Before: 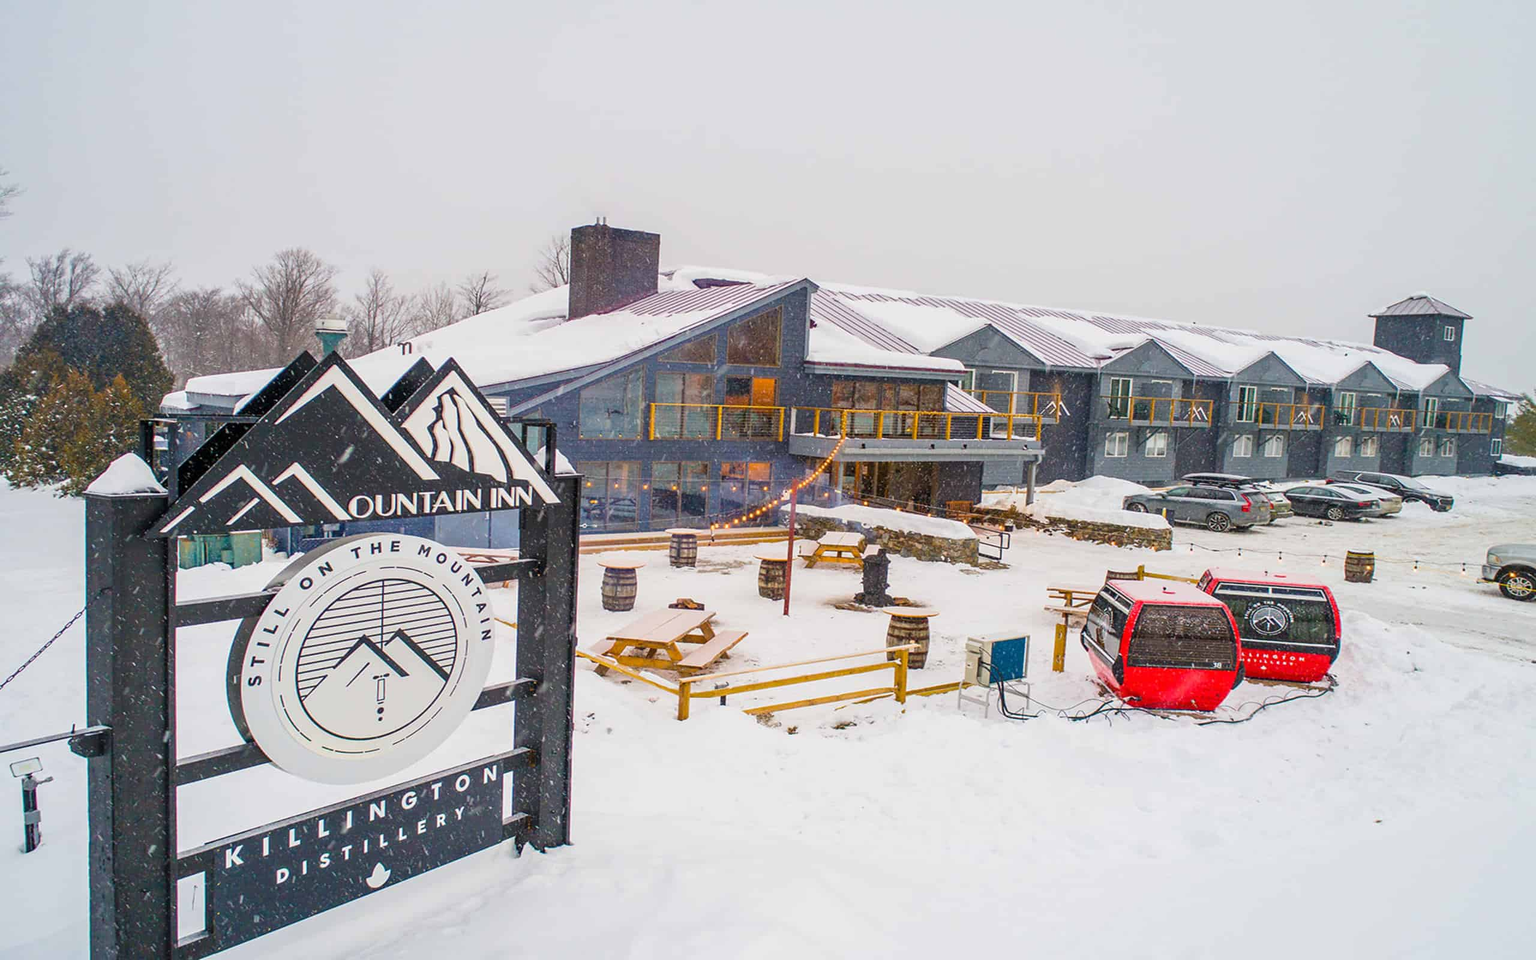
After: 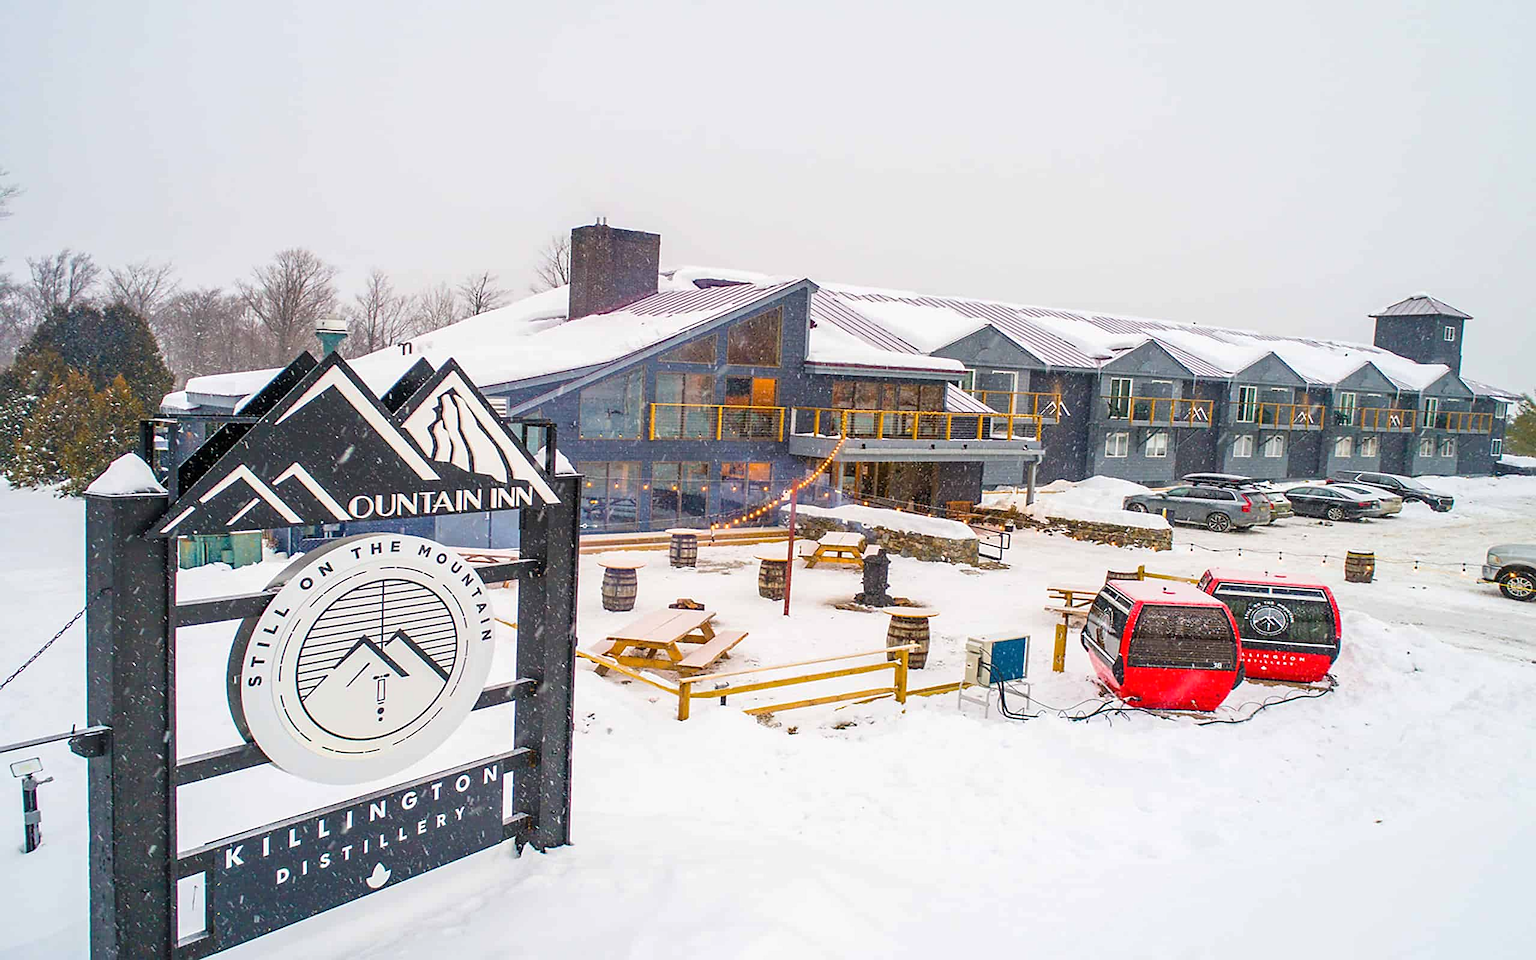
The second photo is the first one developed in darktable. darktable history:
exposure: exposure 0.201 EV, compensate highlight preservation false
sharpen: radius 1.819, amount 0.41, threshold 1.735
